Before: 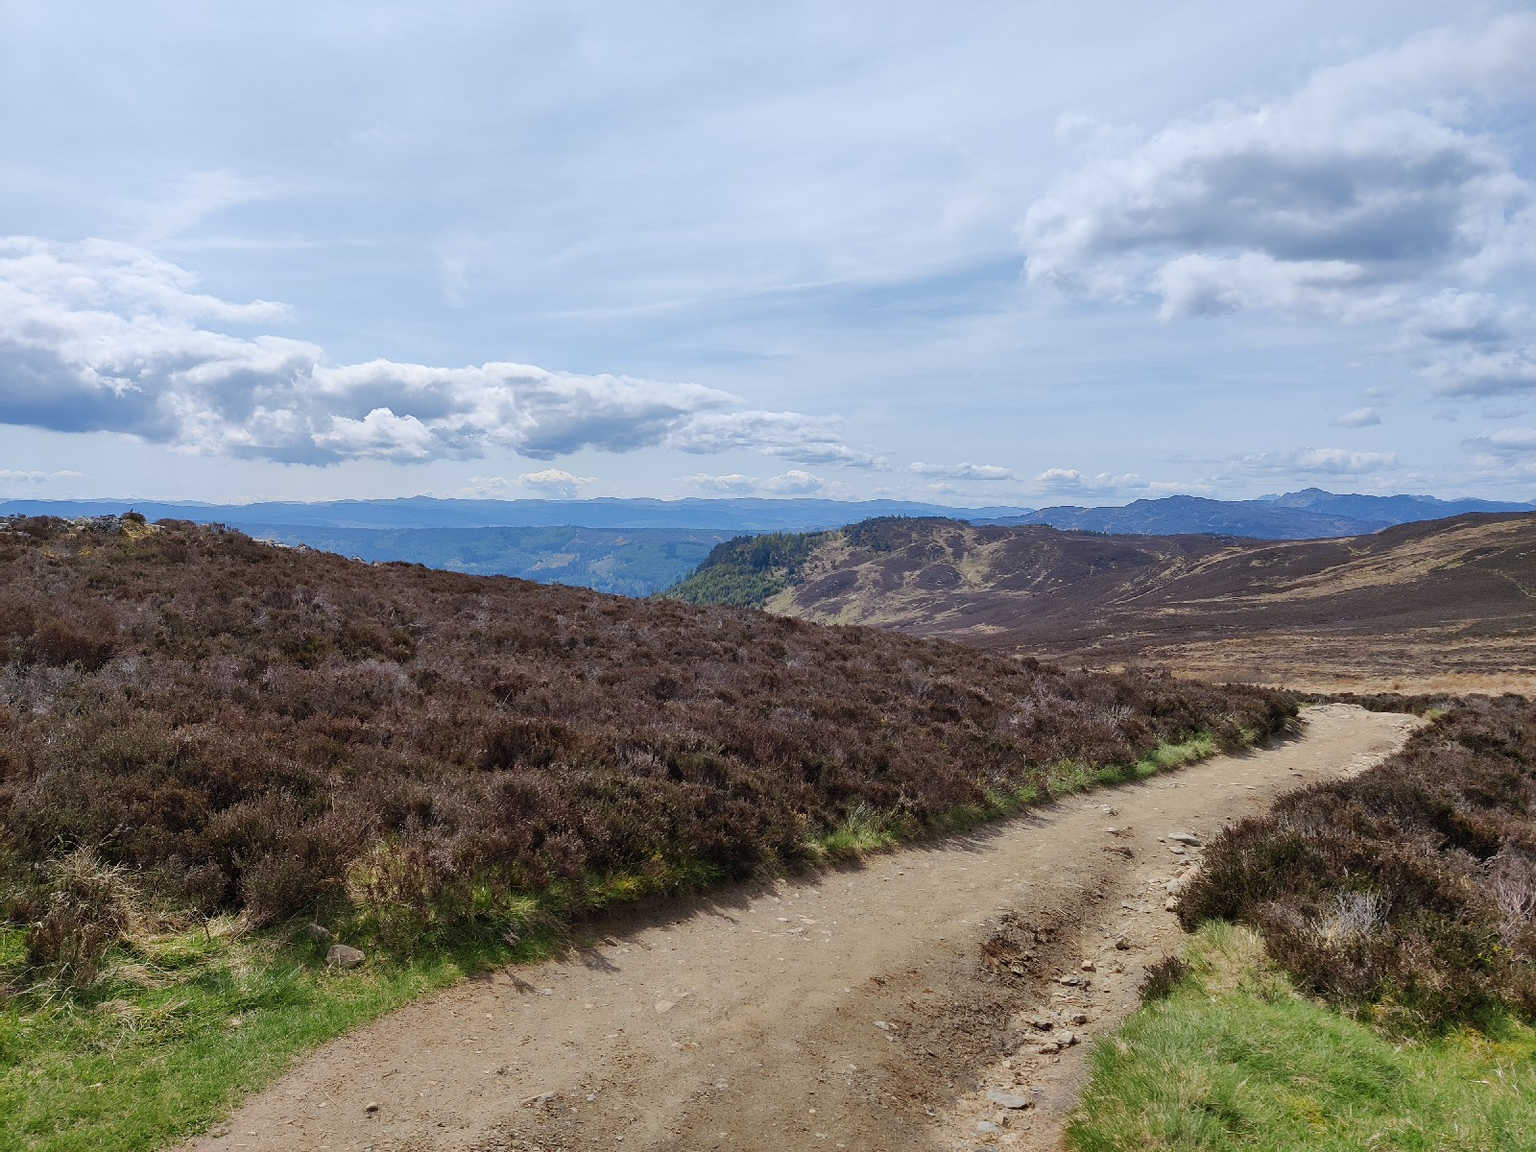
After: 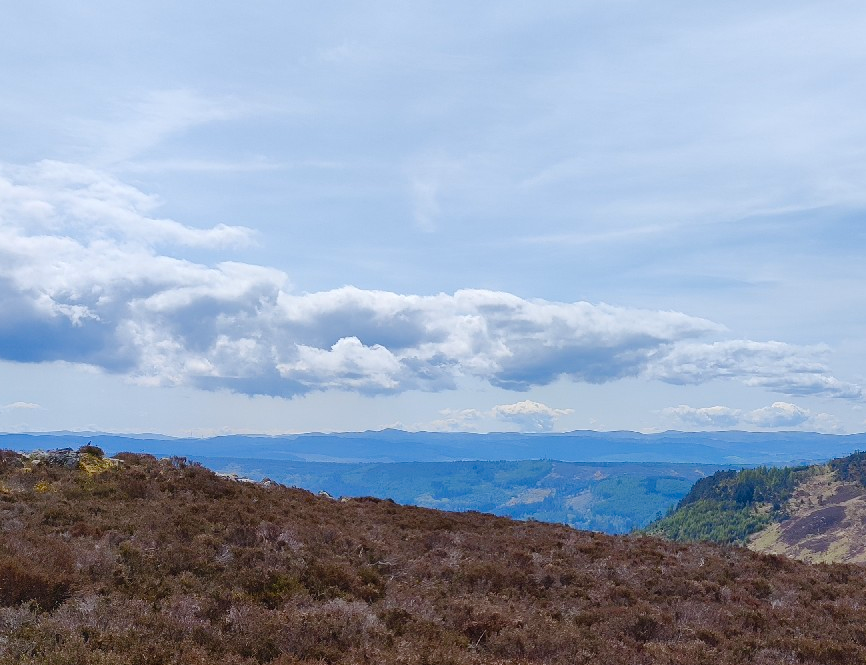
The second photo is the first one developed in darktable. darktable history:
crop and rotate: left 3.029%, top 7.366%, right 42.838%, bottom 37.209%
tone equalizer: edges refinement/feathering 500, mask exposure compensation -1.57 EV, preserve details no
color balance rgb: global offset › luminance 0.222%, perceptual saturation grading › global saturation 27.596%, perceptual saturation grading › highlights -25.332%, perceptual saturation grading › shadows 24.412%, global vibrance 20%
